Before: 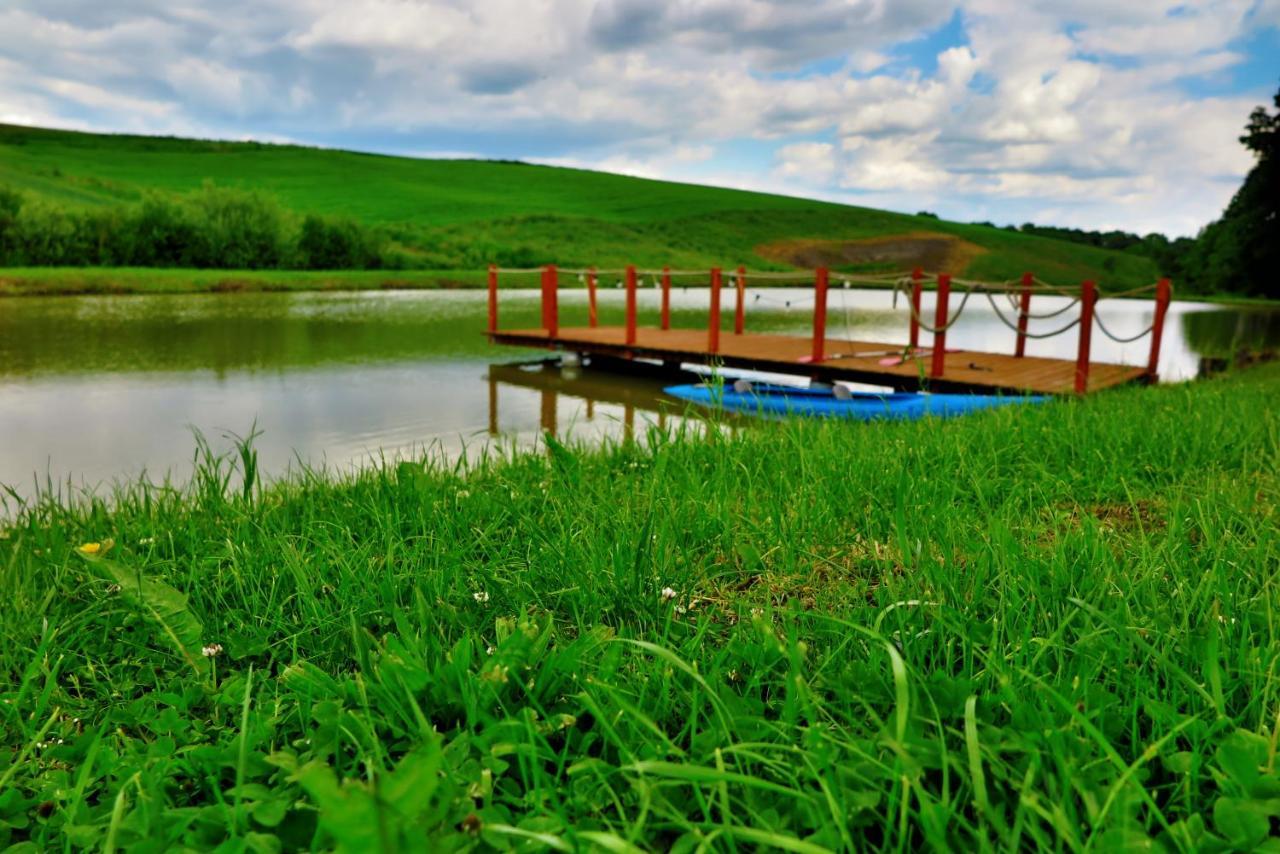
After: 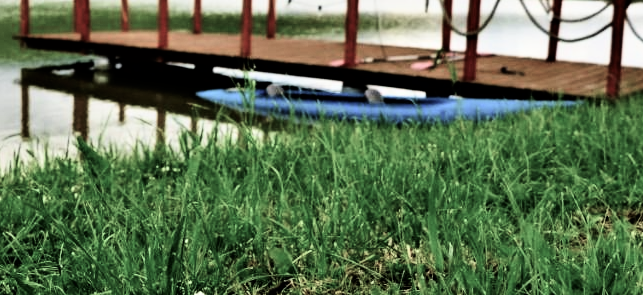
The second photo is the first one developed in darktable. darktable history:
filmic rgb: black relative exposure -5.42 EV, white relative exposure 2.85 EV, dynamic range scaling -37.73%, hardness 4, contrast 1.605, highlights saturation mix -0.93%
color balance rgb: linear chroma grading › global chroma -16.06%, perceptual saturation grading › global saturation -32.85%, global vibrance -23.56%
crop: left 36.607%, top 34.735%, right 13.146%, bottom 30.611%
tone equalizer: -8 EV -0.417 EV, -7 EV -0.389 EV, -6 EV -0.333 EV, -5 EV -0.222 EV, -3 EV 0.222 EV, -2 EV 0.333 EV, -1 EV 0.389 EV, +0 EV 0.417 EV, edges refinement/feathering 500, mask exposure compensation -1.57 EV, preserve details no
contrast brightness saturation: contrast 0.08, saturation 0.2
